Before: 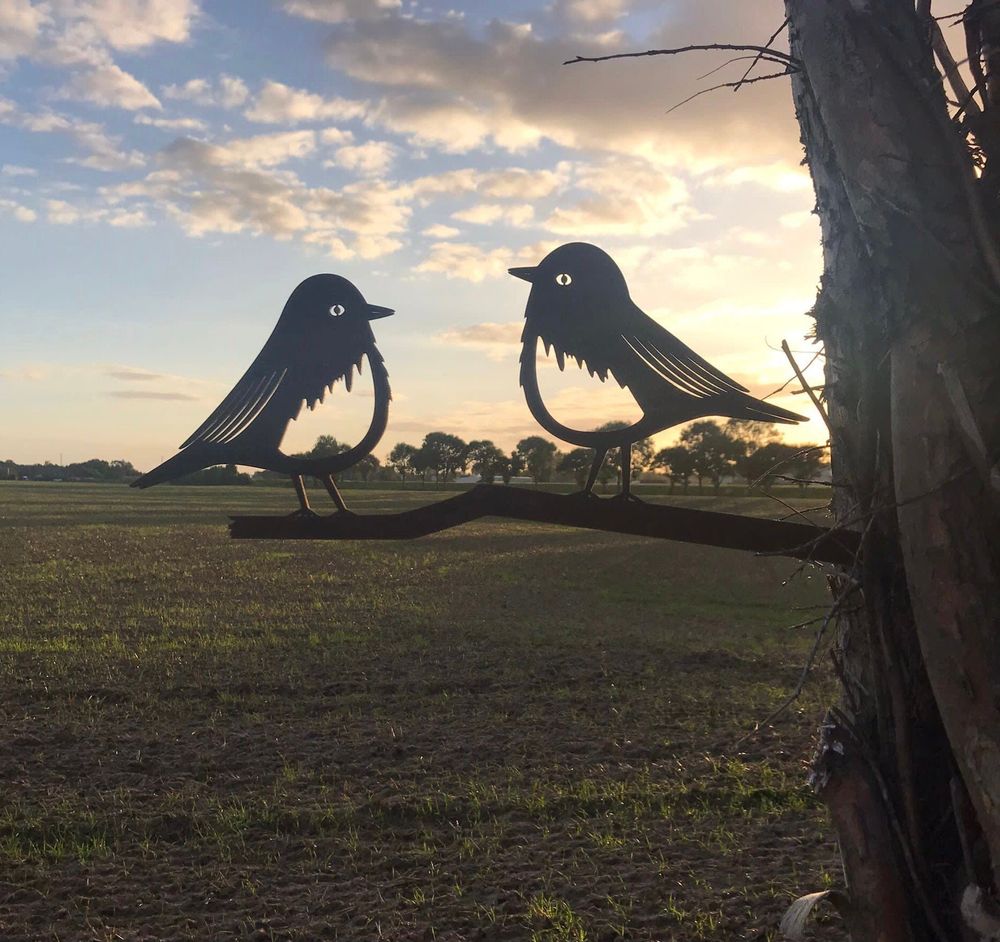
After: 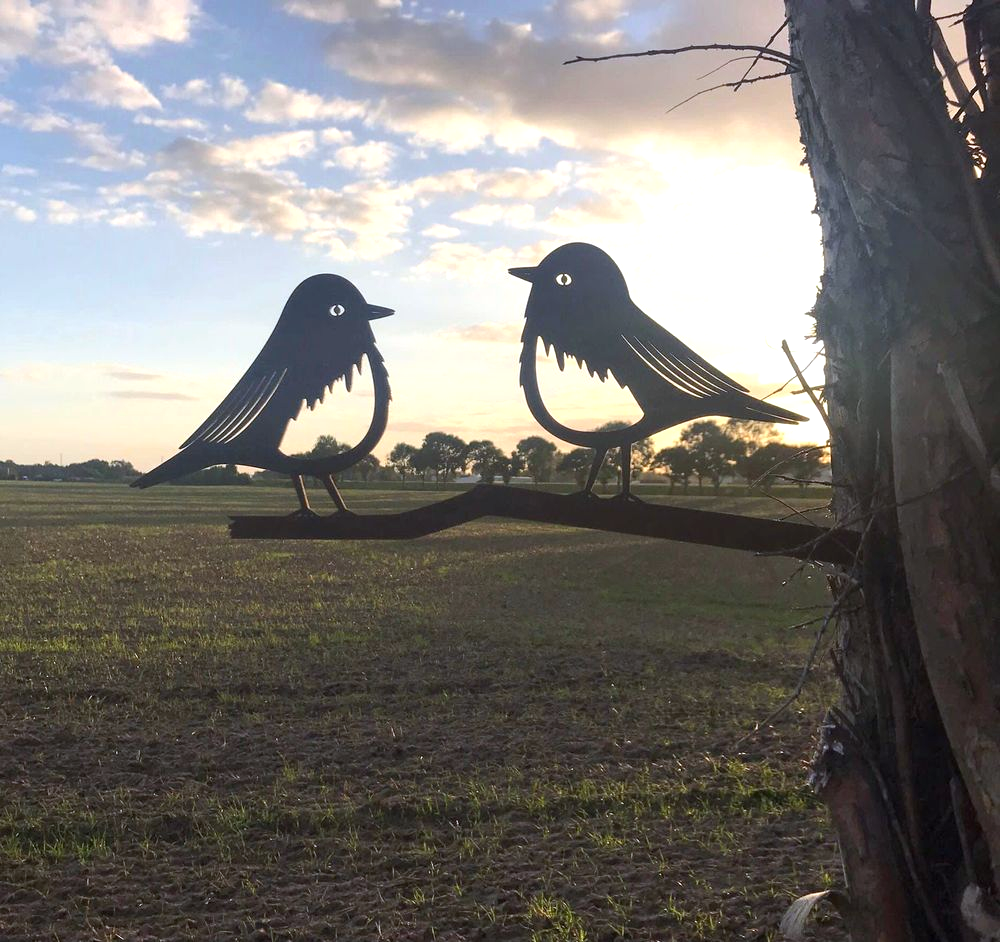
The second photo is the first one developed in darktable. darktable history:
white balance: red 0.976, blue 1.04
exposure: black level correction 0.001, exposure 0.5 EV, compensate exposure bias true, compensate highlight preservation false
